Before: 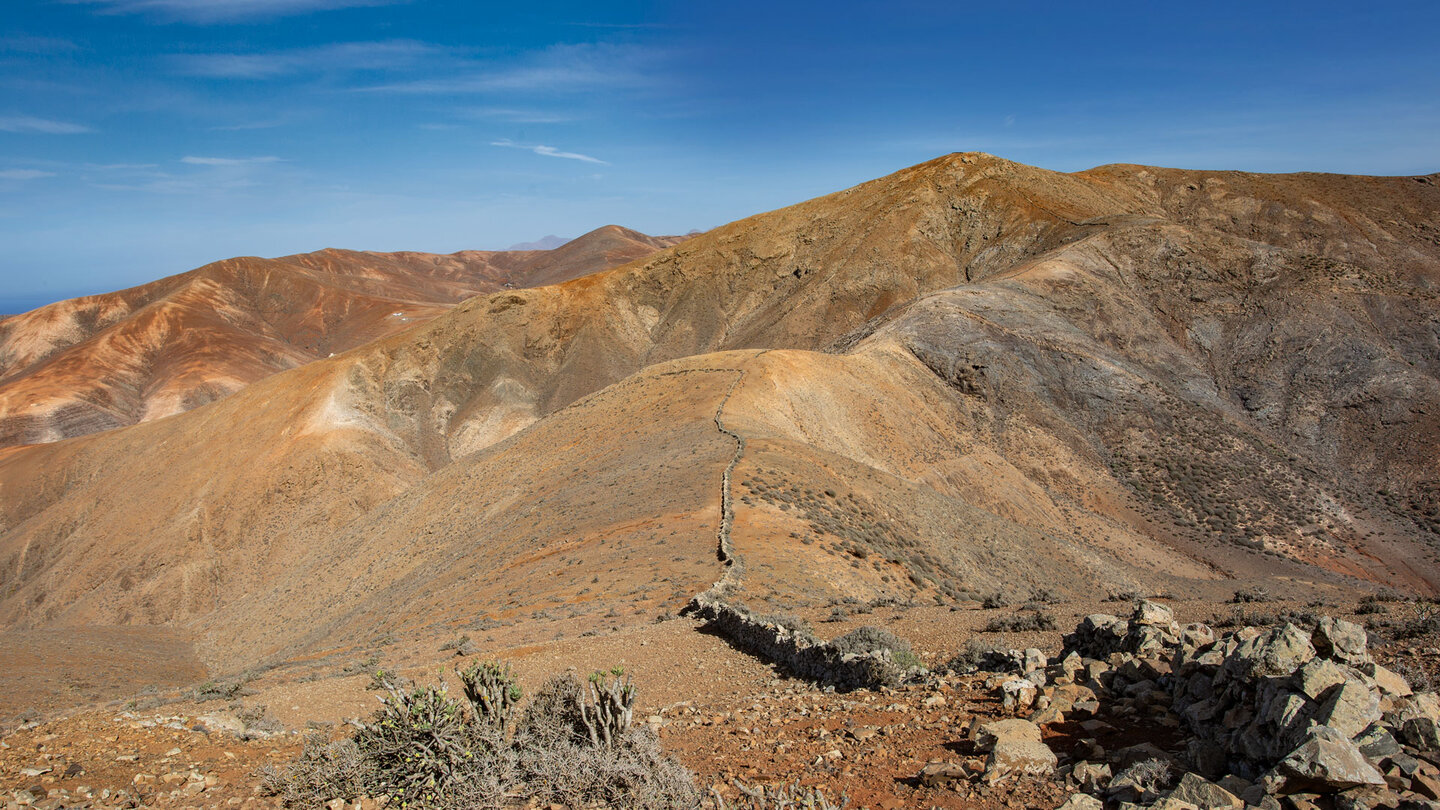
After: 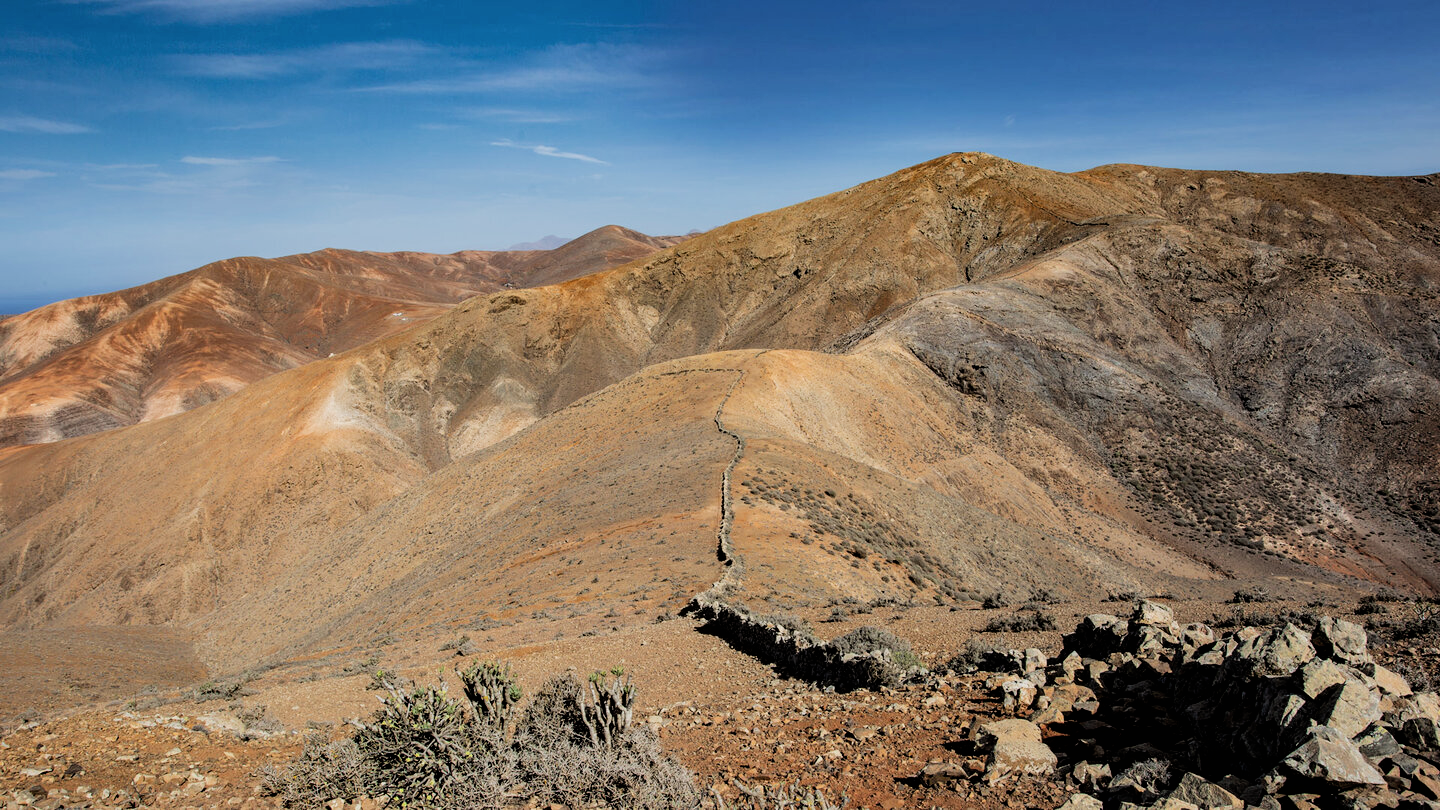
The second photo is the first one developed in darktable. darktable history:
exposure: exposure -0.072 EV, compensate highlight preservation false
filmic rgb: black relative exposure -5 EV, white relative exposure 3.5 EV, hardness 3.19, contrast 1.2, highlights saturation mix -50%
shadows and highlights: radius 171.16, shadows 27, white point adjustment 3.13, highlights -67.95, soften with gaussian
